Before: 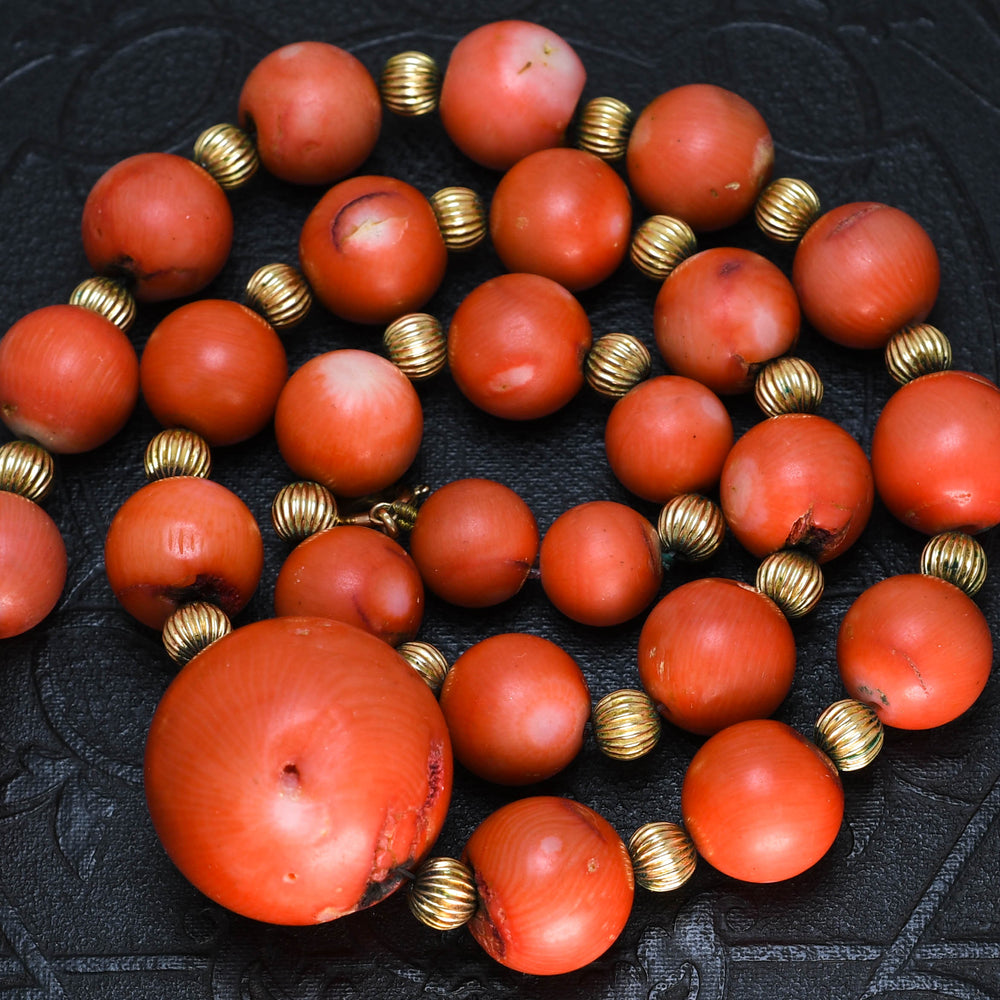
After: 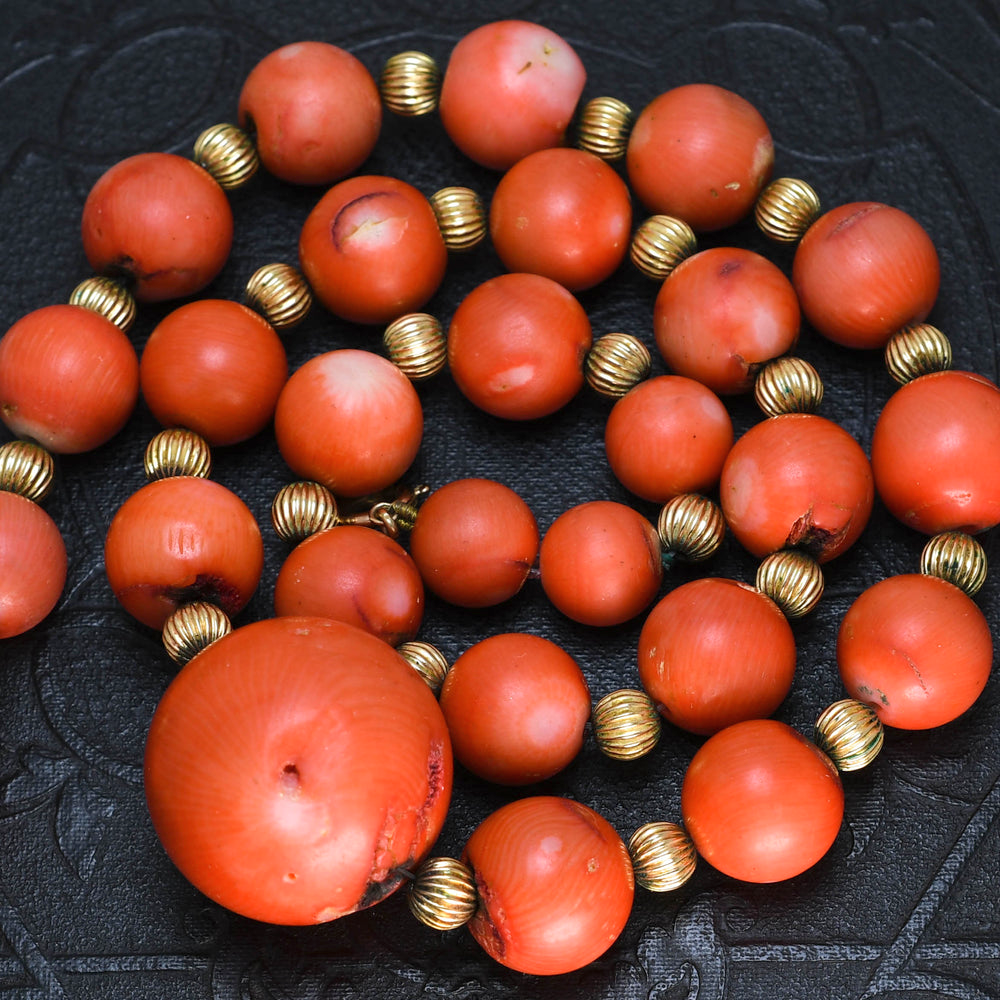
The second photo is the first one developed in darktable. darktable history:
levels: levels [0, 0.478, 1]
contrast brightness saturation: saturation -0.05
